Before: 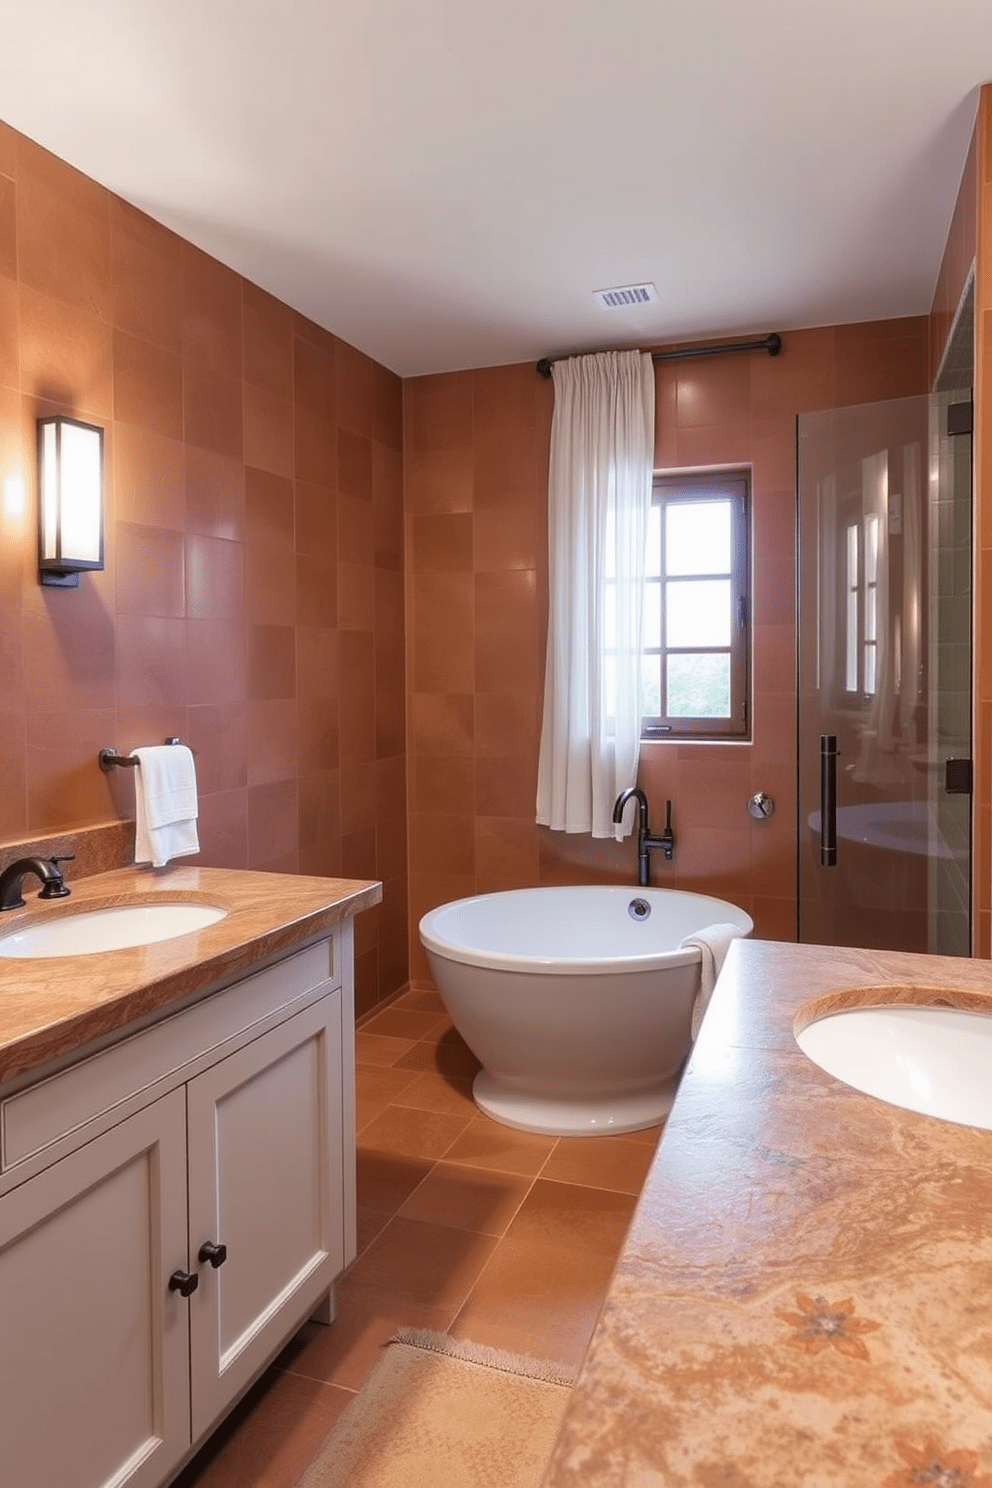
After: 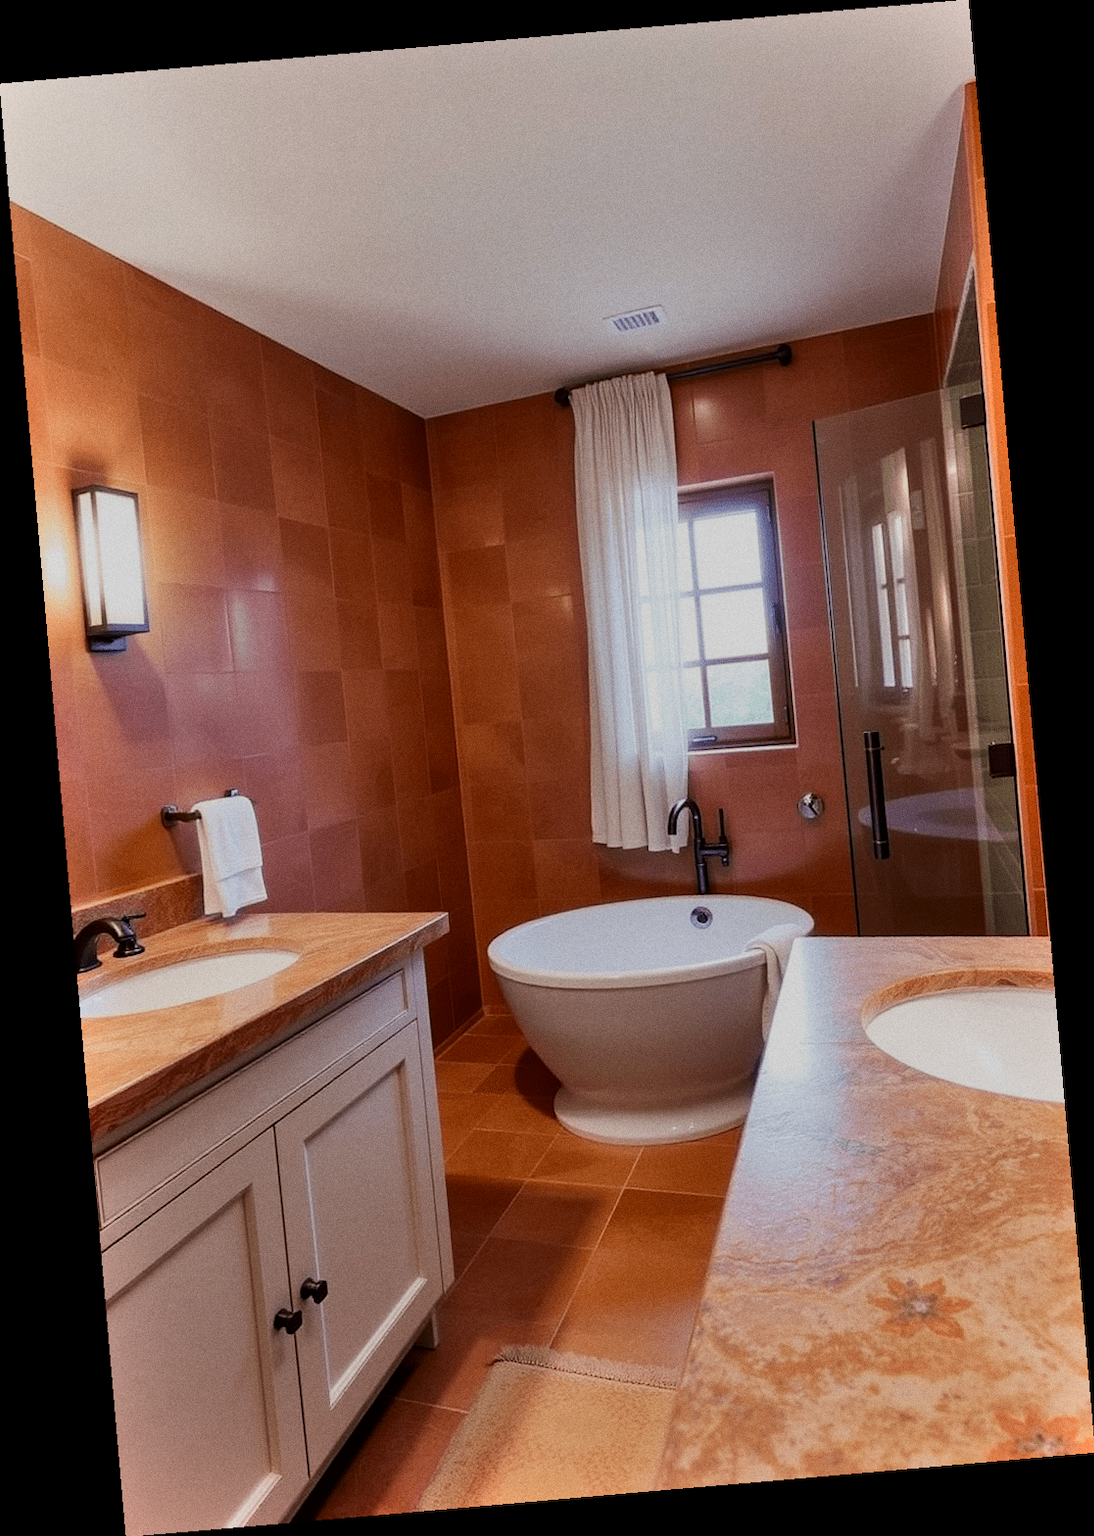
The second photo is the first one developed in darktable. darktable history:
rotate and perspective: rotation -4.98°, automatic cropping off
grain: coarseness 0.09 ISO
filmic rgb: black relative exposure -7.65 EV, white relative exposure 4.56 EV, hardness 3.61
contrast brightness saturation: contrast 0.12, brightness -0.12, saturation 0.2
shadows and highlights: soften with gaussian
